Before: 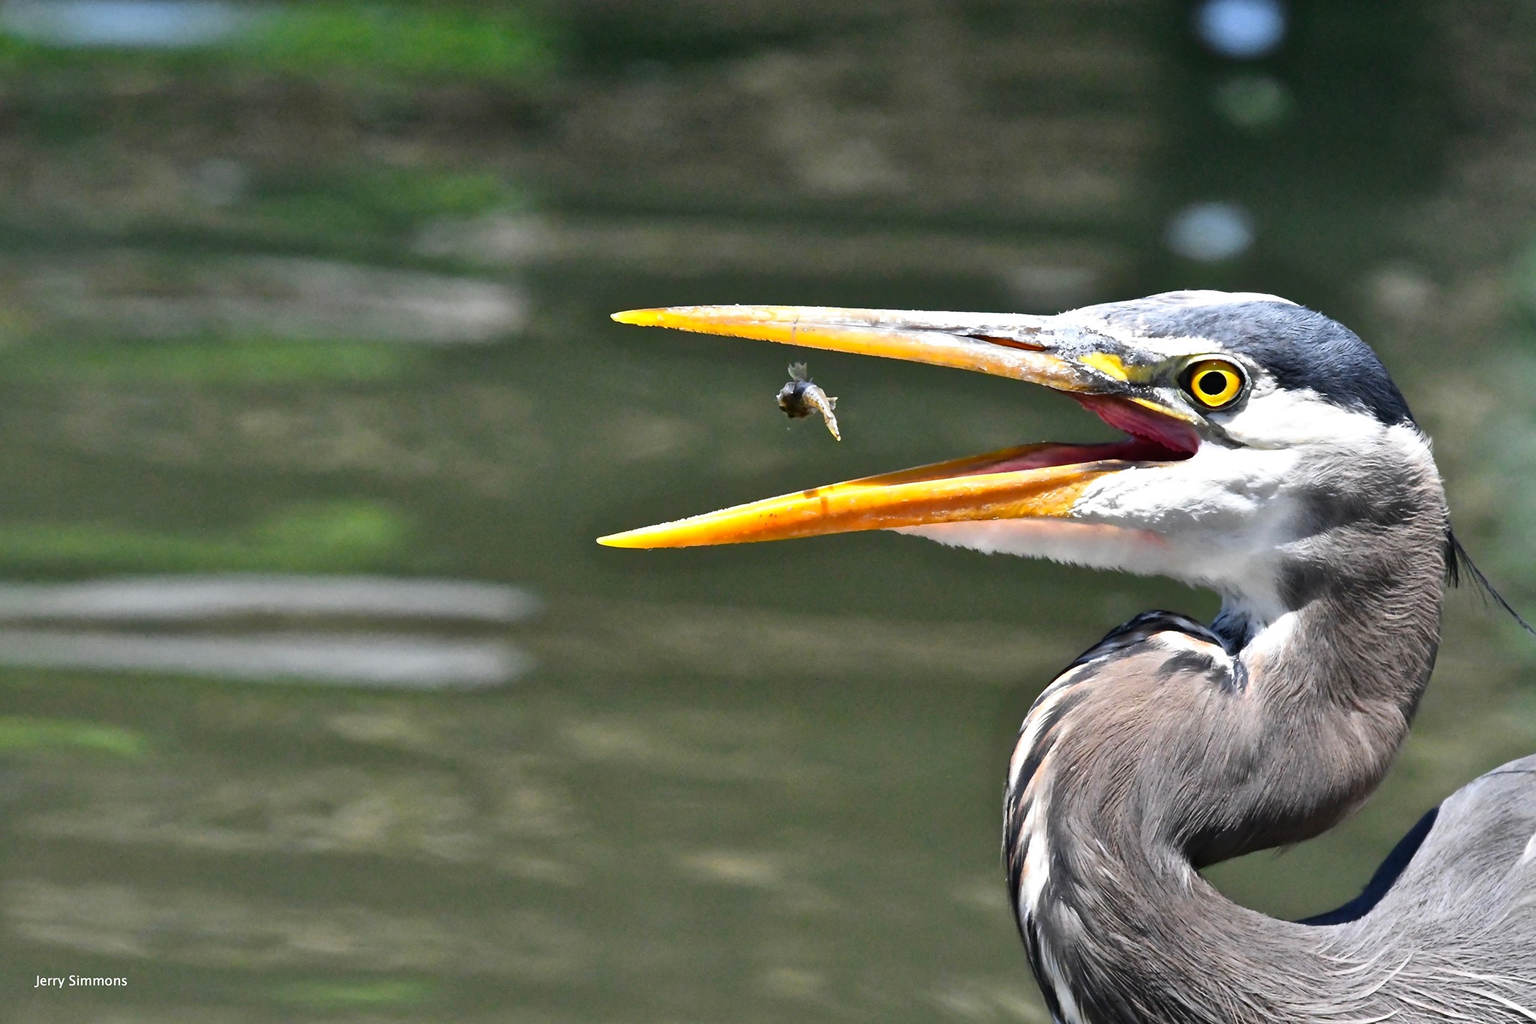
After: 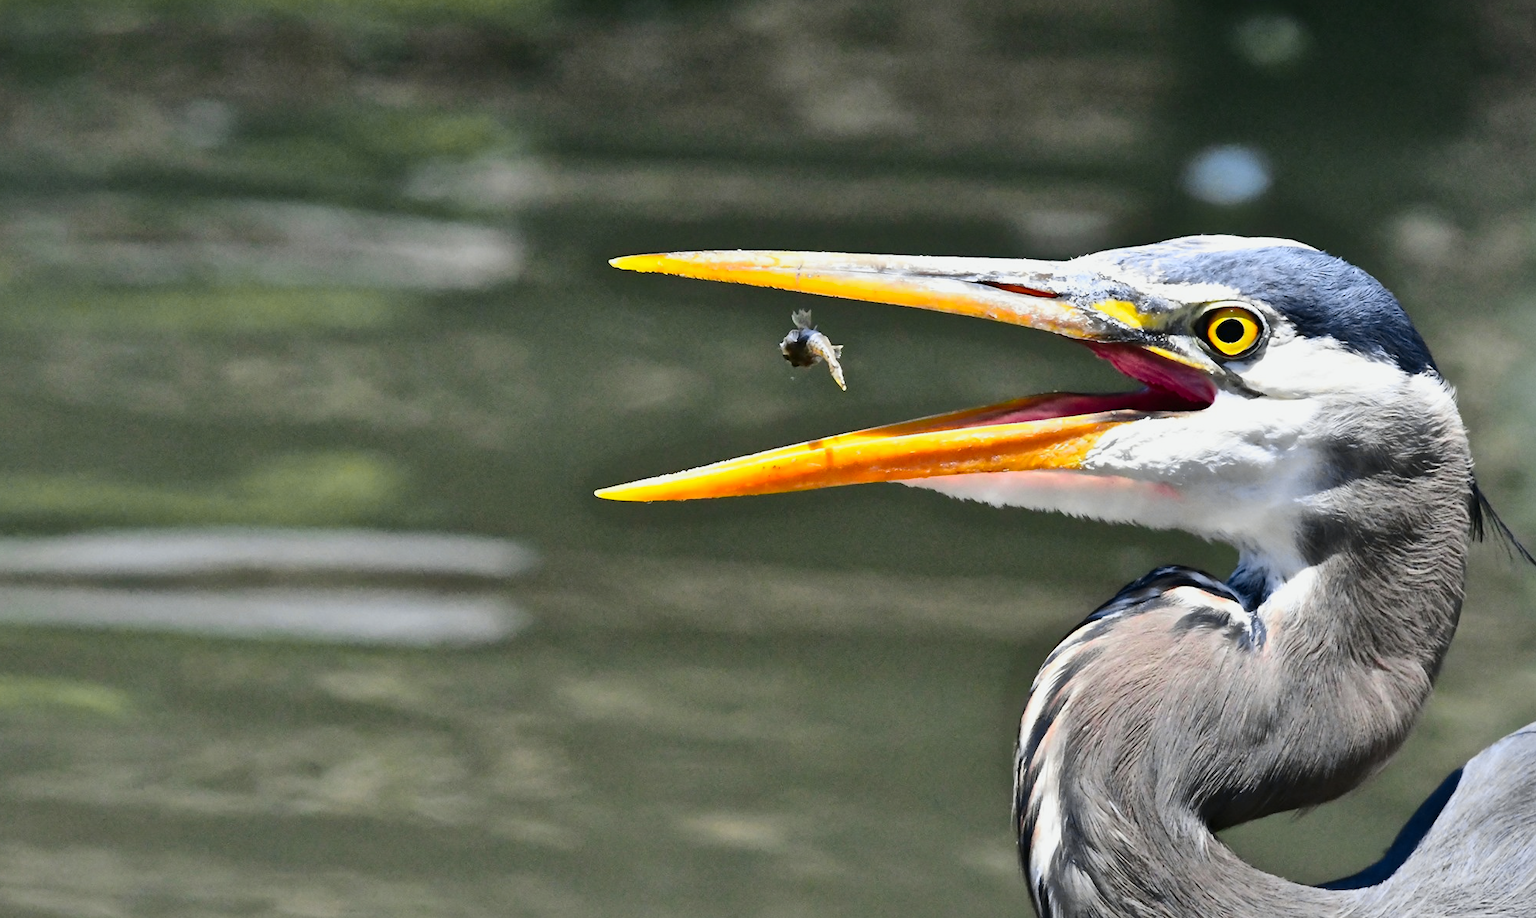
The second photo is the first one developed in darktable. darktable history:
tone curve: curves: ch0 [(0, 0) (0.23, 0.205) (0.486, 0.52) (0.822, 0.825) (0.994, 0.955)]; ch1 [(0, 0) (0.226, 0.261) (0.379, 0.442) (0.469, 0.472) (0.495, 0.495) (0.514, 0.504) (0.561, 0.568) (0.59, 0.612) (1, 1)]; ch2 [(0, 0) (0.269, 0.299) (0.459, 0.441) (0.498, 0.499) (0.523, 0.52) (0.586, 0.569) (0.635, 0.617) (0.659, 0.681) (0.718, 0.764) (1, 1)], color space Lab, independent channels, preserve colors none
crop: left 1.341%, top 6.088%, right 1.648%, bottom 6.853%
